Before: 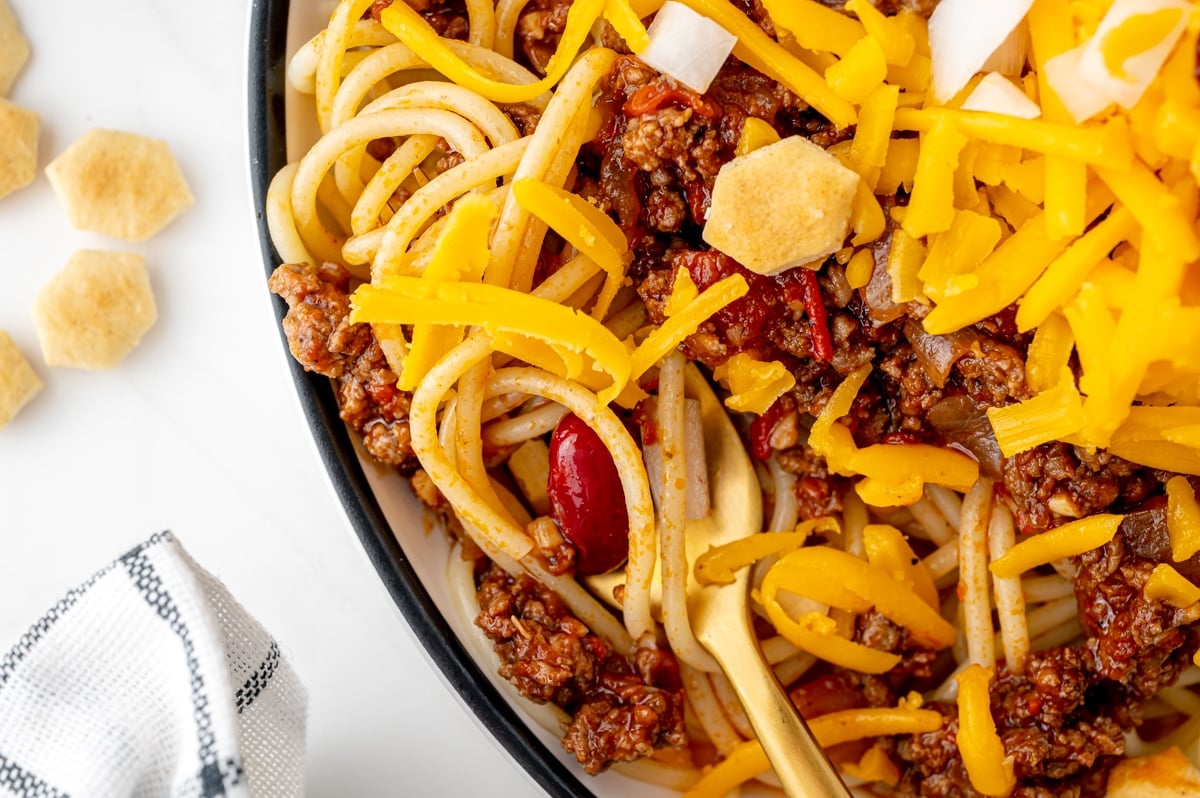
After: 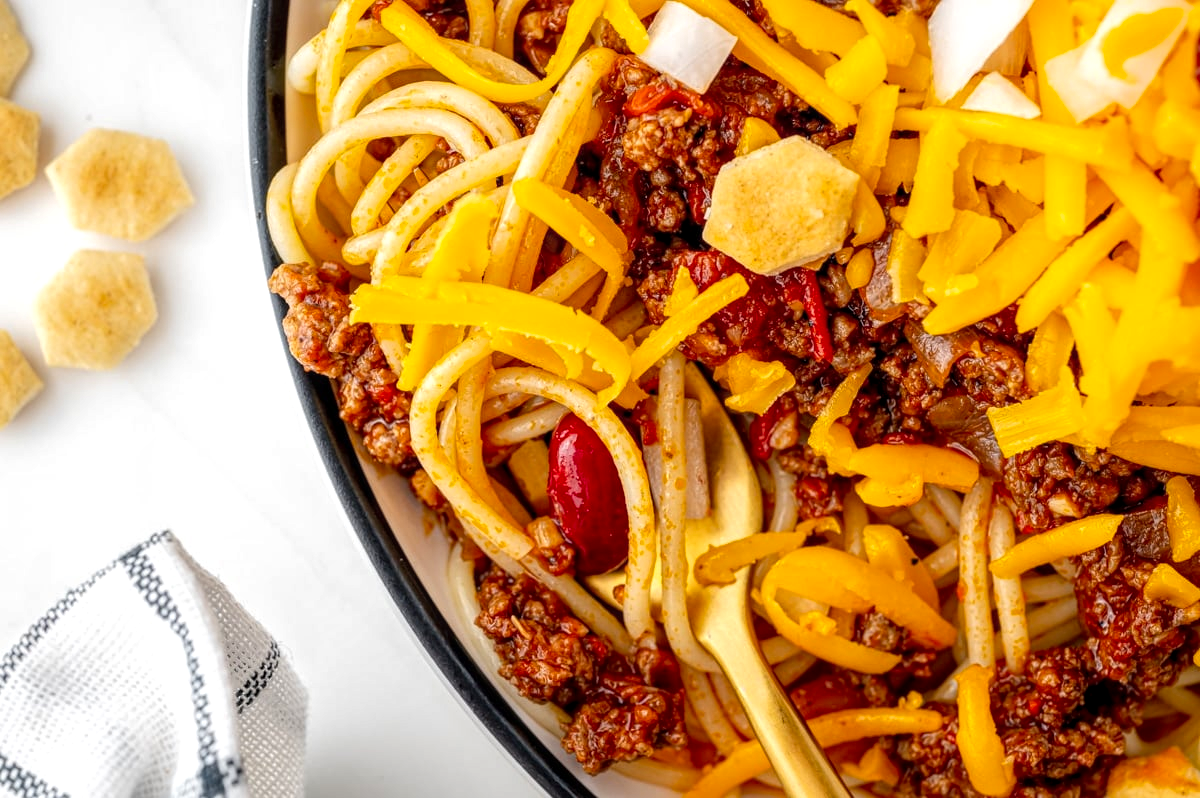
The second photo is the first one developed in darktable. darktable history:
local contrast: highlights 99%, shadows 86%, detail 160%, midtone range 0.2
contrast brightness saturation: saturation 0.18
